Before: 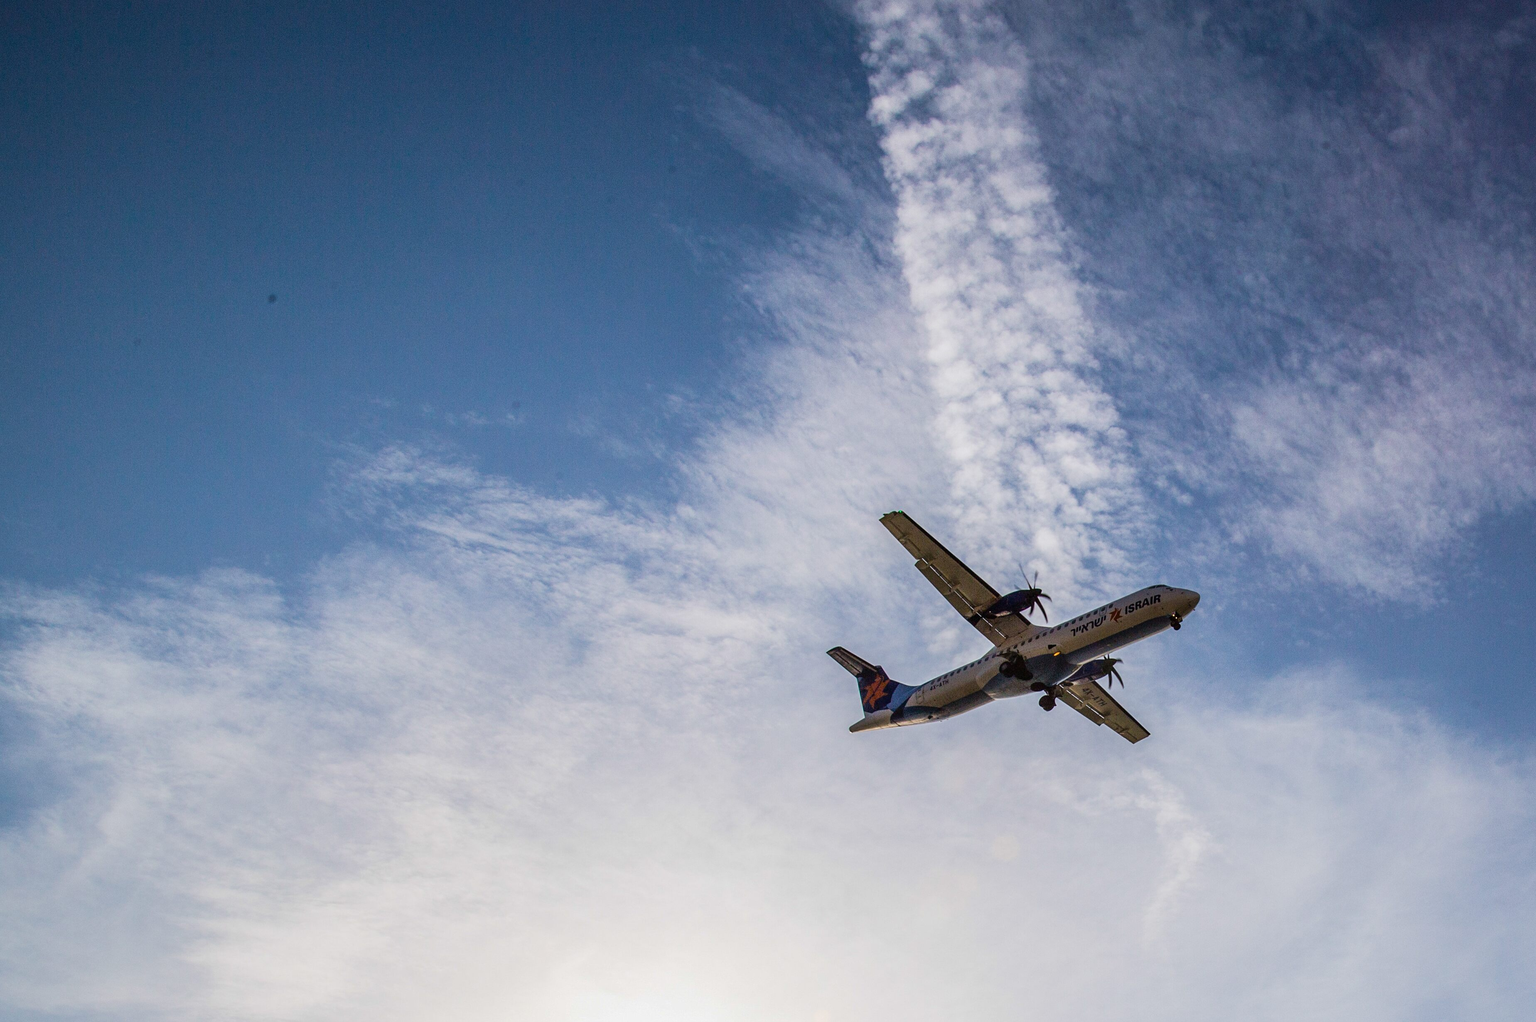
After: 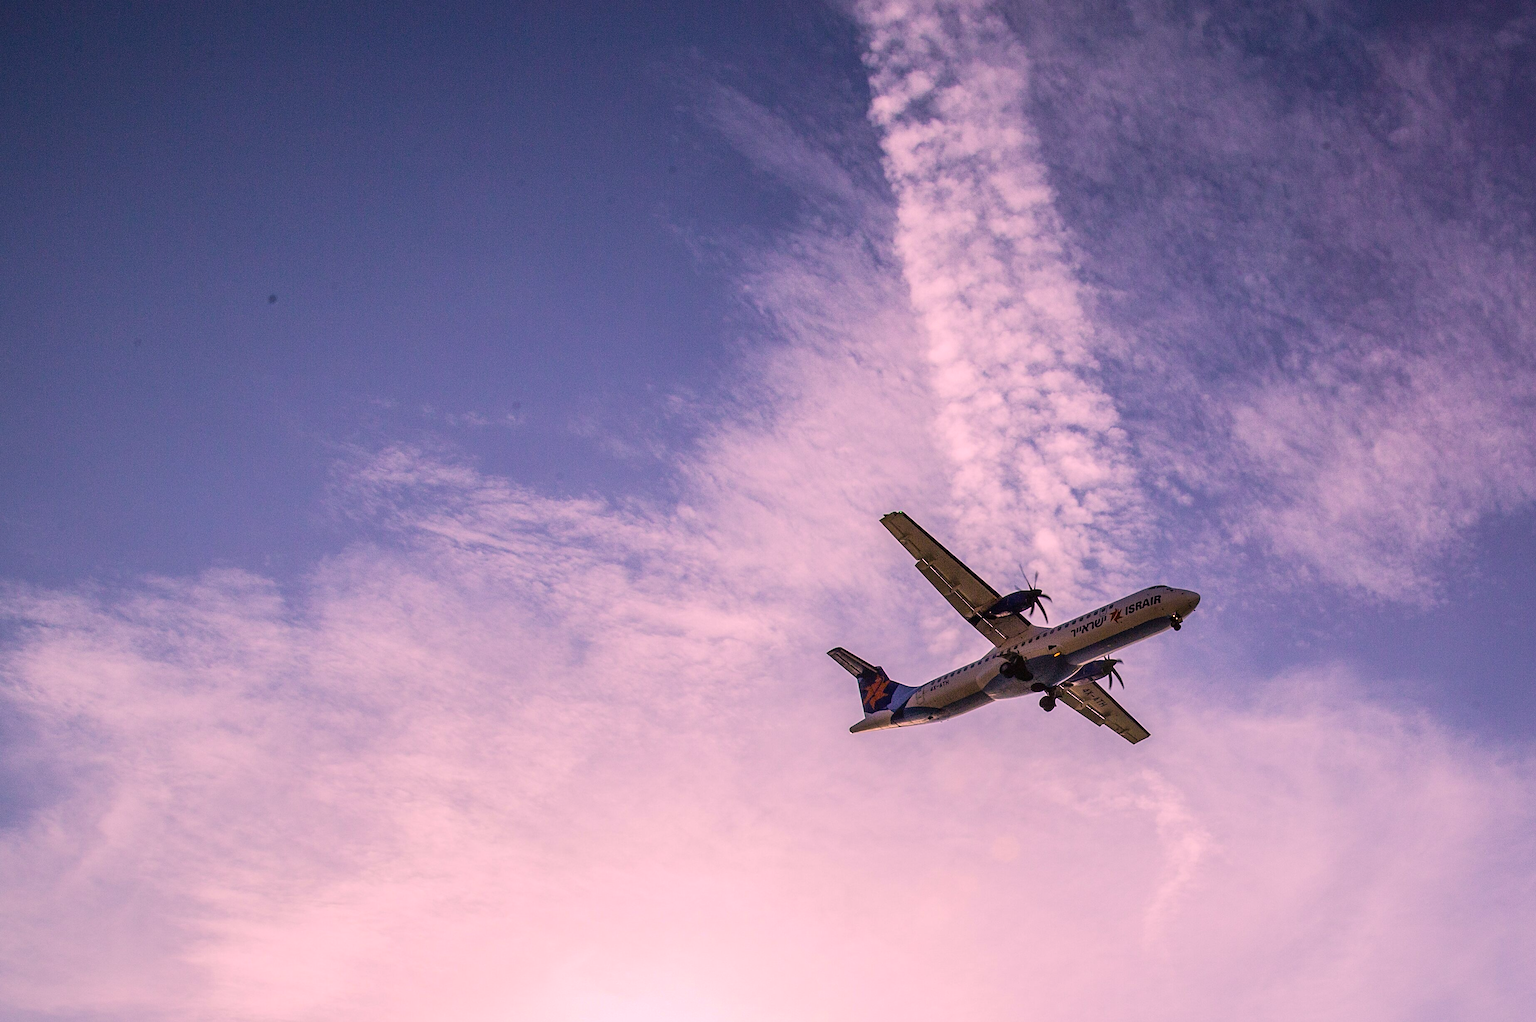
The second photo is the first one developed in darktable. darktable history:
sharpen: radius 1.89, amount 0.399, threshold 1.214
color calibration: illuminant custom, x 0.373, y 0.388, temperature 4235.05 K
color correction: highlights a* 21.66, highlights b* 22.08
